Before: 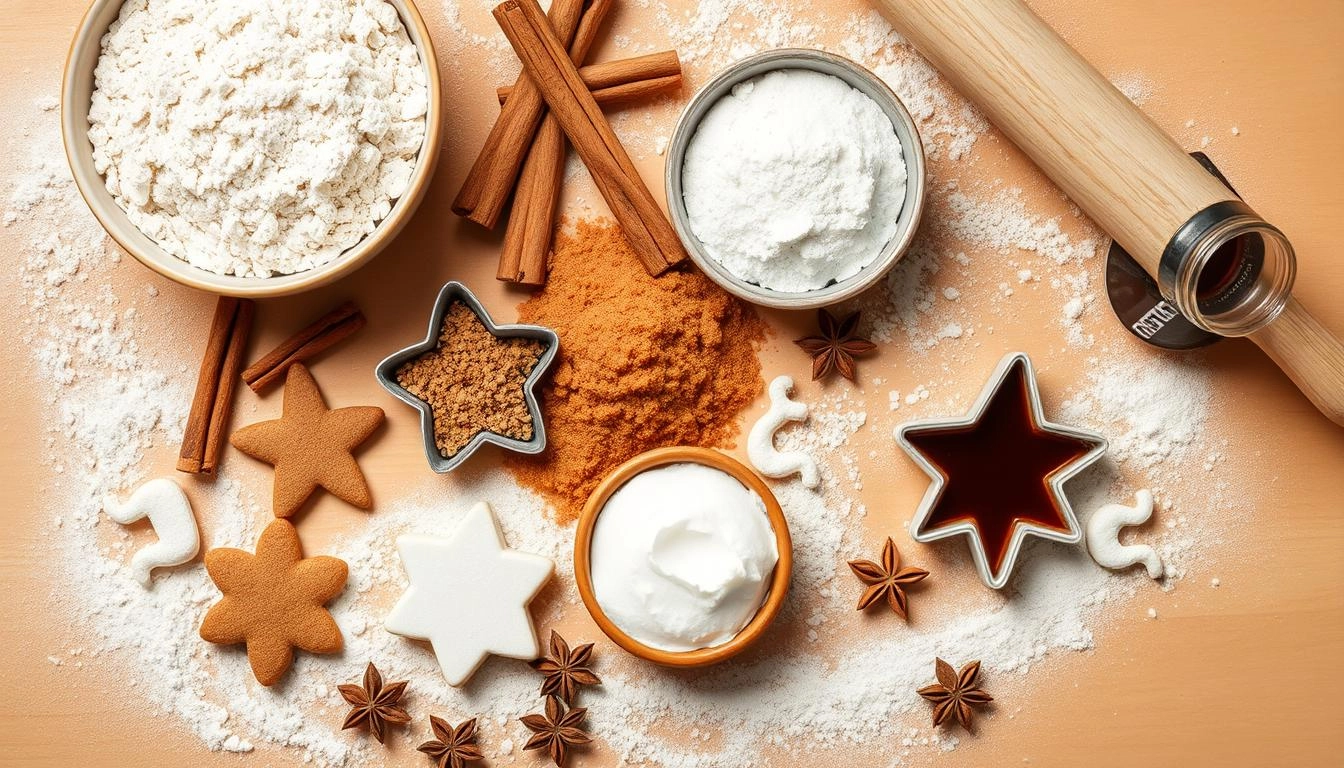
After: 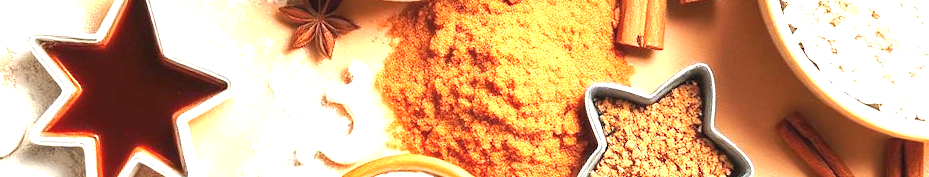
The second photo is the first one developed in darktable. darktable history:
exposure: black level correction 0, exposure 1.75 EV, compensate exposure bias true, compensate highlight preservation false
crop and rotate: angle 16.12°, top 30.835%, bottom 35.653%
tone curve: curves: ch0 [(0, 0) (0.003, 0.04) (0.011, 0.053) (0.025, 0.077) (0.044, 0.104) (0.069, 0.127) (0.1, 0.15) (0.136, 0.177) (0.177, 0.215) (0.224, 0.254) (0.277, 0.3) (0.335, 0.355) (0.399, 0.41) (0.468, 0.477) (0.543, 0.554) (0.623, 0.636) (0.709, 0.72) (0.801, 0.804) (0.898, 0.892) (1, 1)], preserve colors none
base curve: curves: ch0 [(0, 0) (0.472, 0.508) (1, 1)]
